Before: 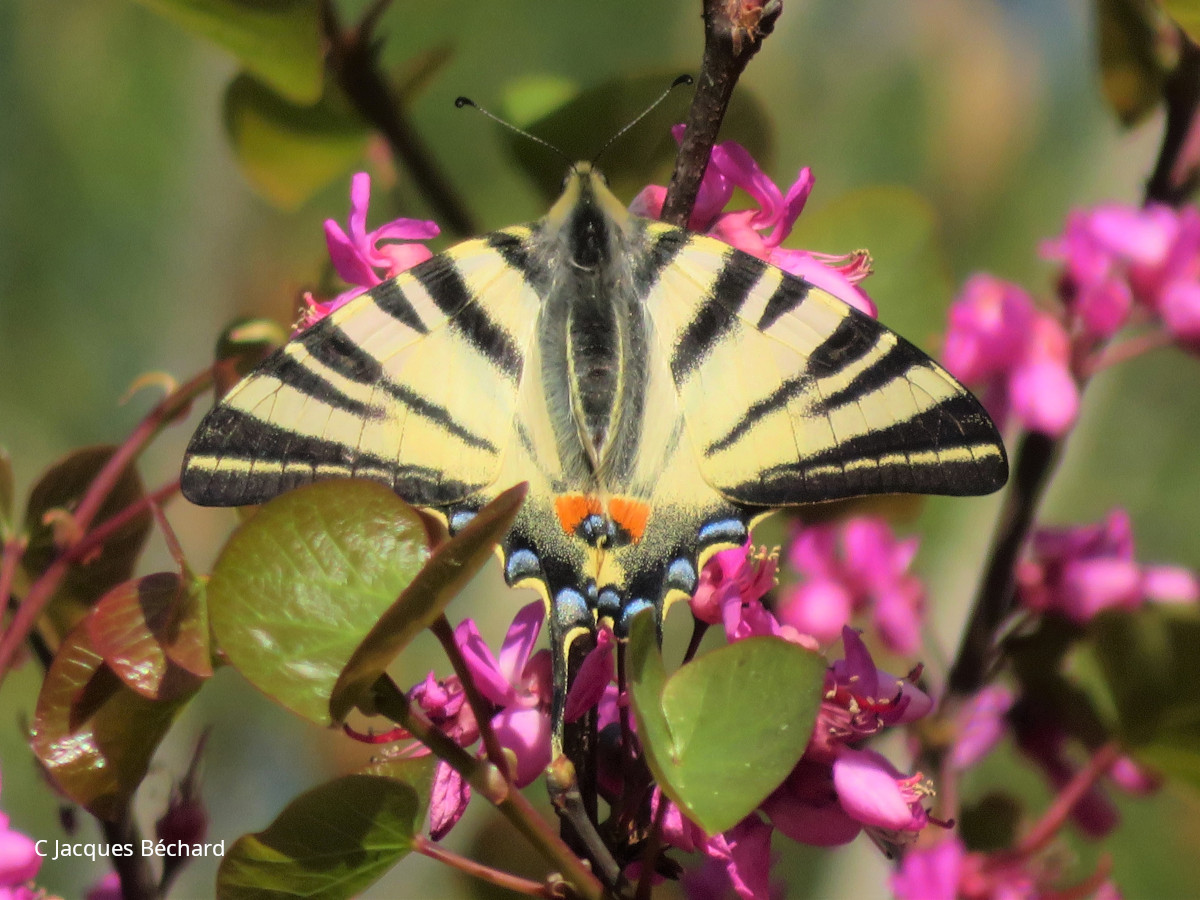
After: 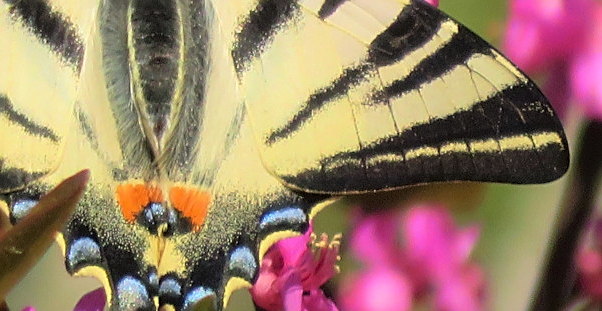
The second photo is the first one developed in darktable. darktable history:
sharpen: on, module defaults
crop: left 36.607%, top 34.735%, right 13.146%, bottom 30.611%
